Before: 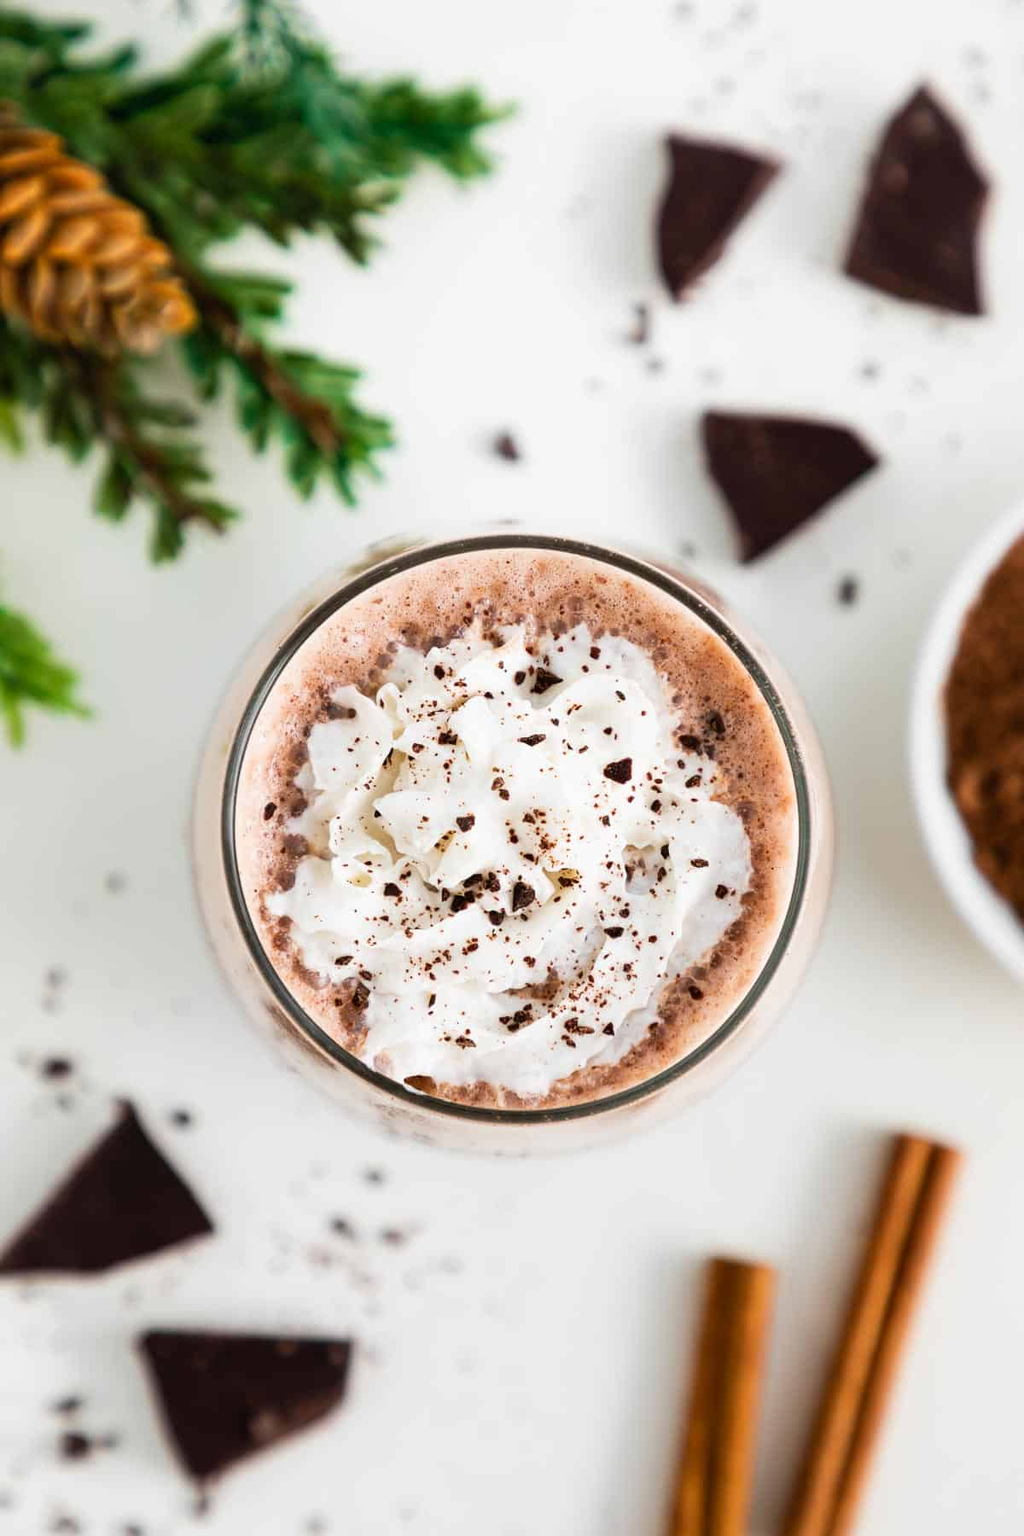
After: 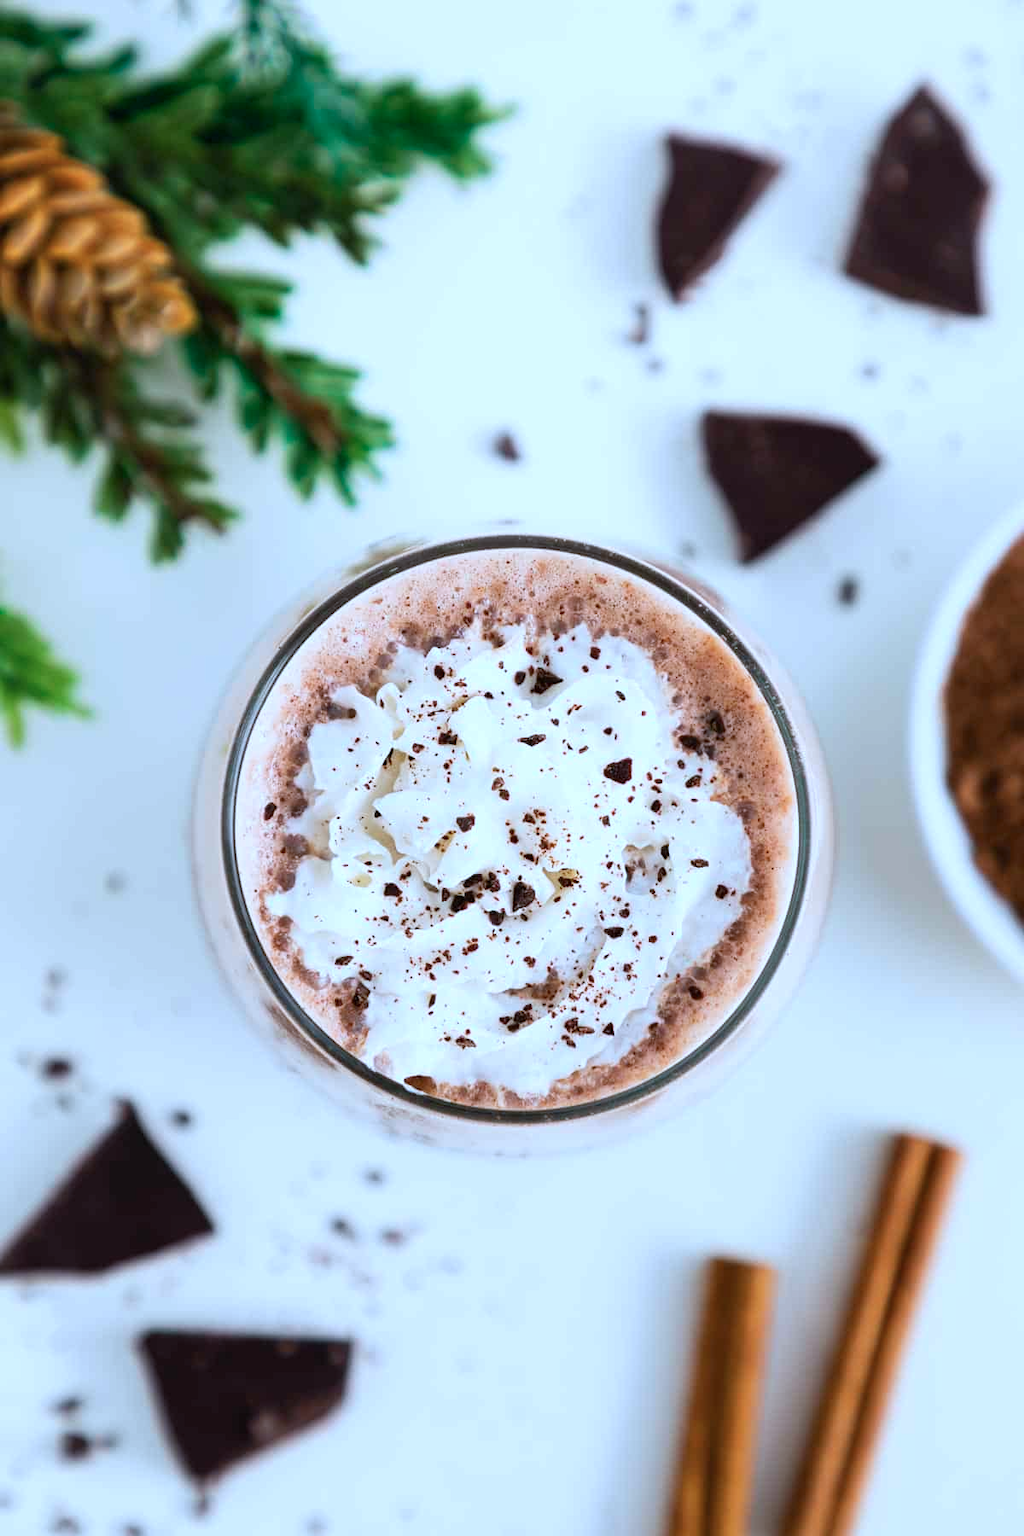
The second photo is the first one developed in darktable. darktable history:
color calibration: illuminant custom, x 0.389, y 0.387, temperature 3833.55 K
